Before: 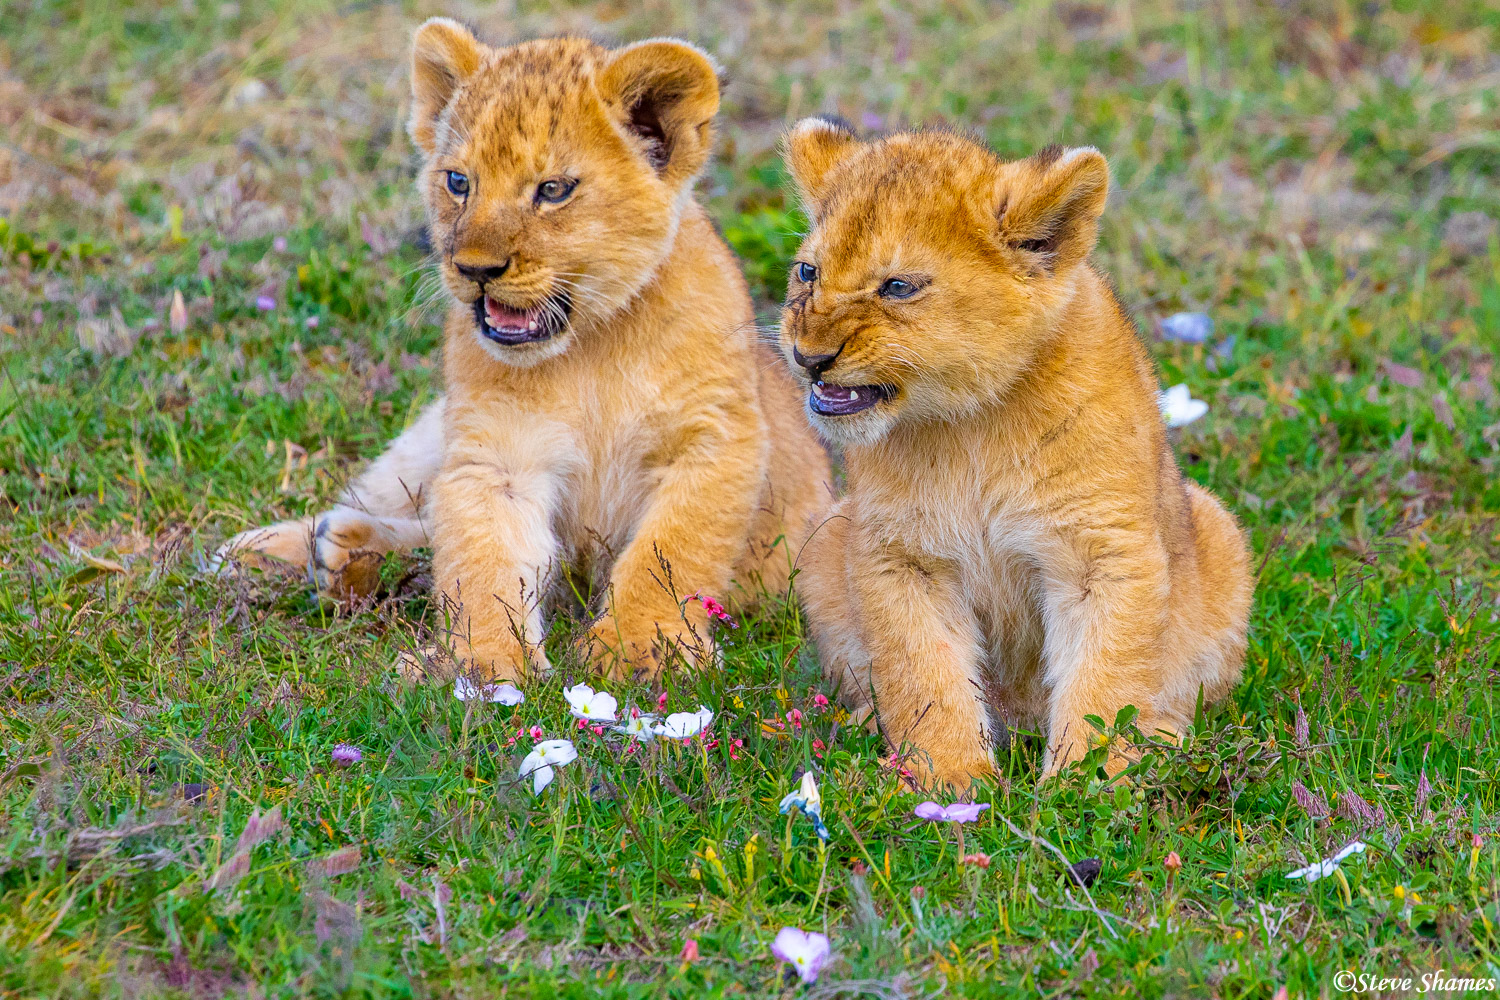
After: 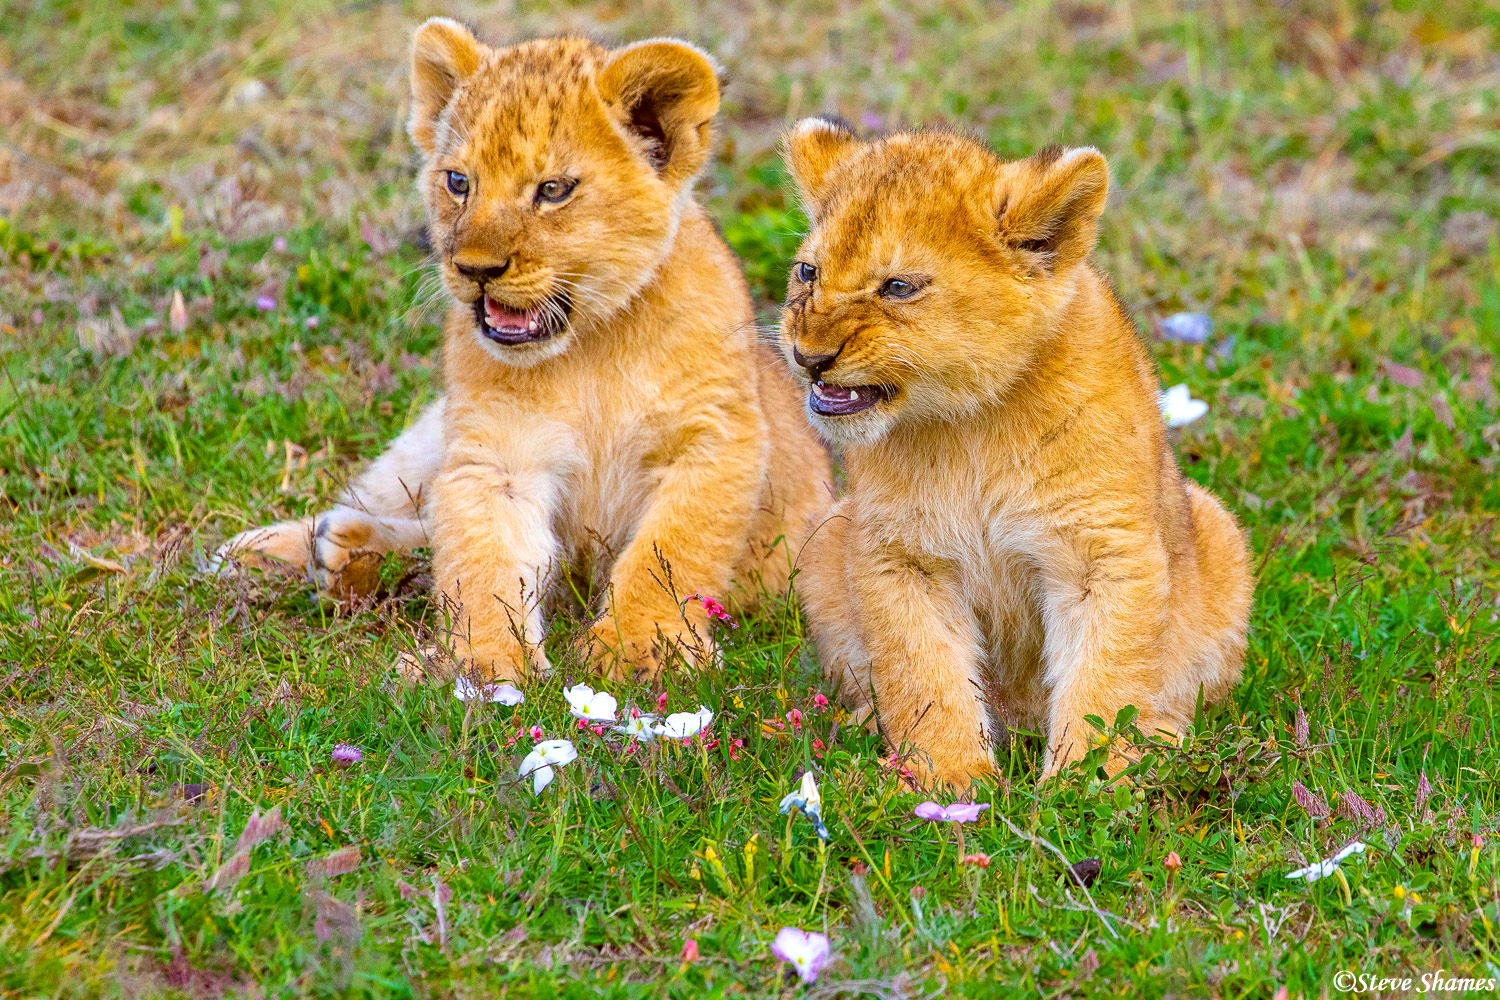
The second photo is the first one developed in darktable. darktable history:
haze removal: strength 0.12, distance 0.25, compatibility mode true, adaptive false
exposure: exposure 0.2 EV, compensate highlight preservation false
color correction: highlights a* -0.482, highlights b* 0.161, shadows a* 4.66, shadows b* 20.72
